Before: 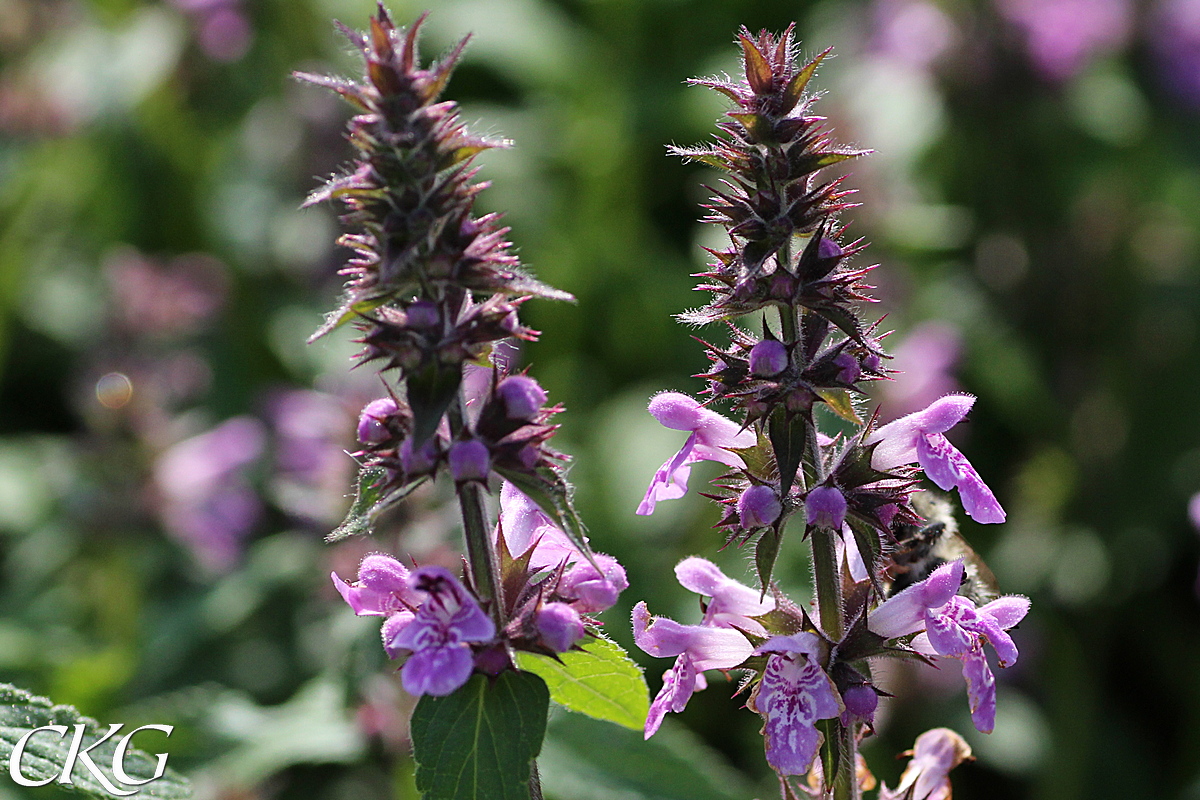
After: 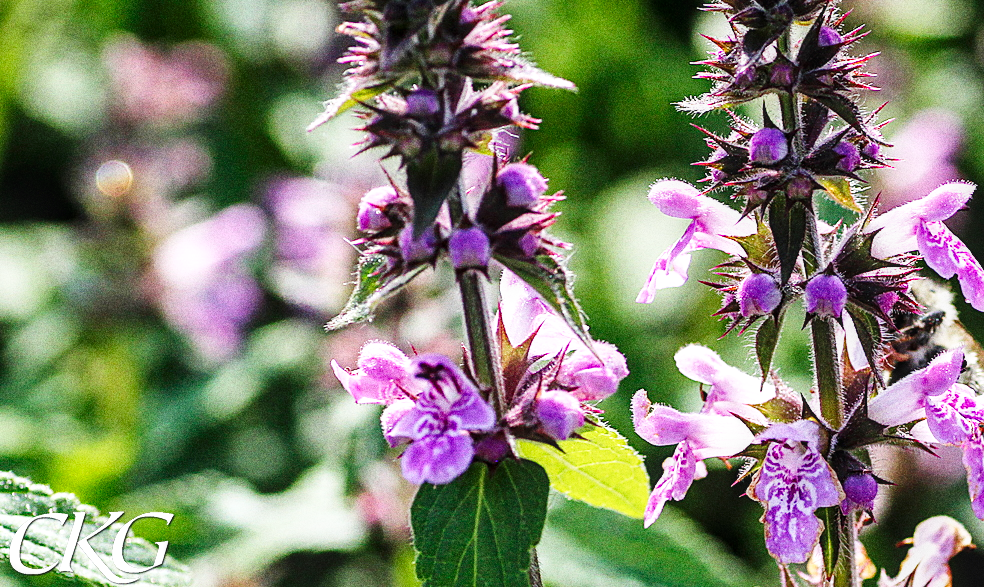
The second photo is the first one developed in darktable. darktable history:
white balance: emerald 1
grain: coarseness 0.09 ISO, strength 40%
local contrast: on, module defaults
crop: top 26.531%, right 17.959%
base curve: curves: ch0 [(0, 0.003) (0.001, 0.002) (0.006, 0.004) (0.02, 0.022) (0.048, 0.086) (0.094, 0.234) (0.162, 0.431) (0.258, 0.629) (0.385, 0.8) (0.548, 0.918) (0.751, 0.988) (1, 1)], preserve colors none
